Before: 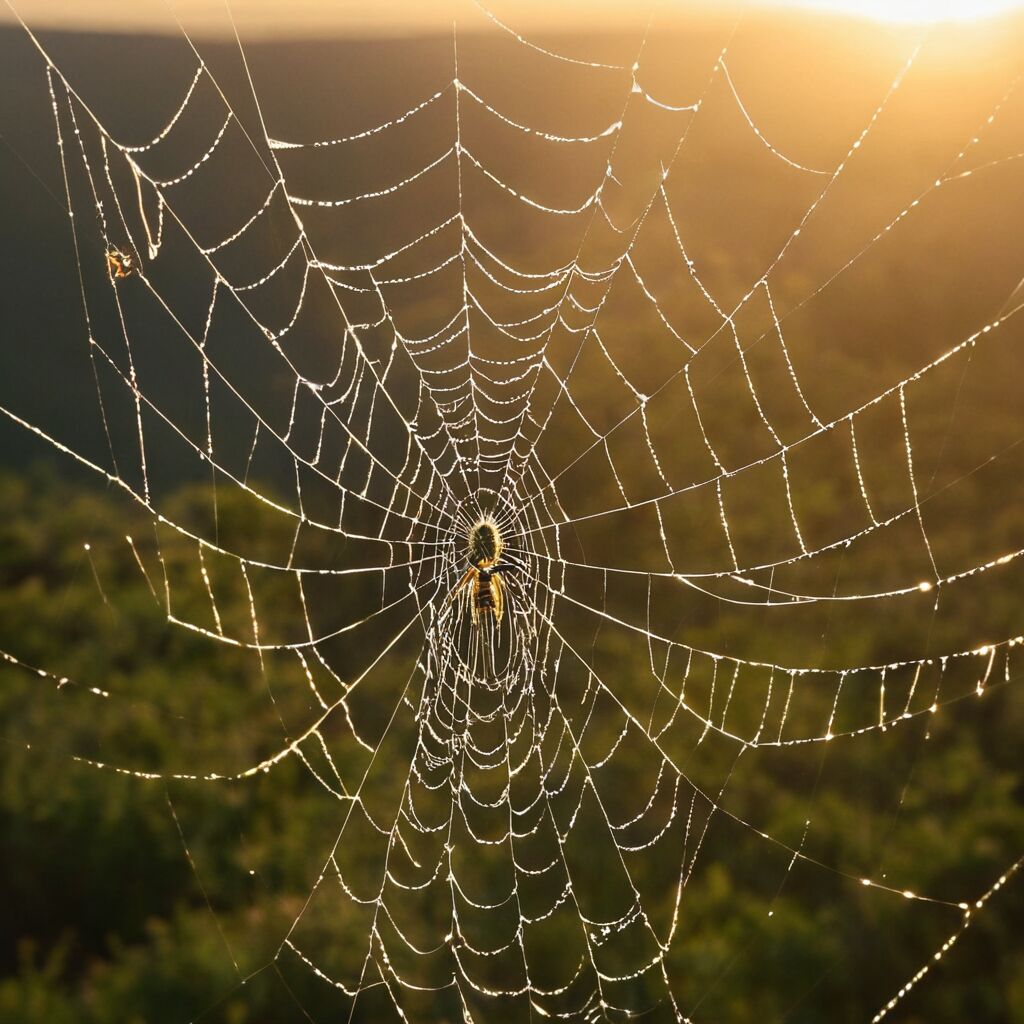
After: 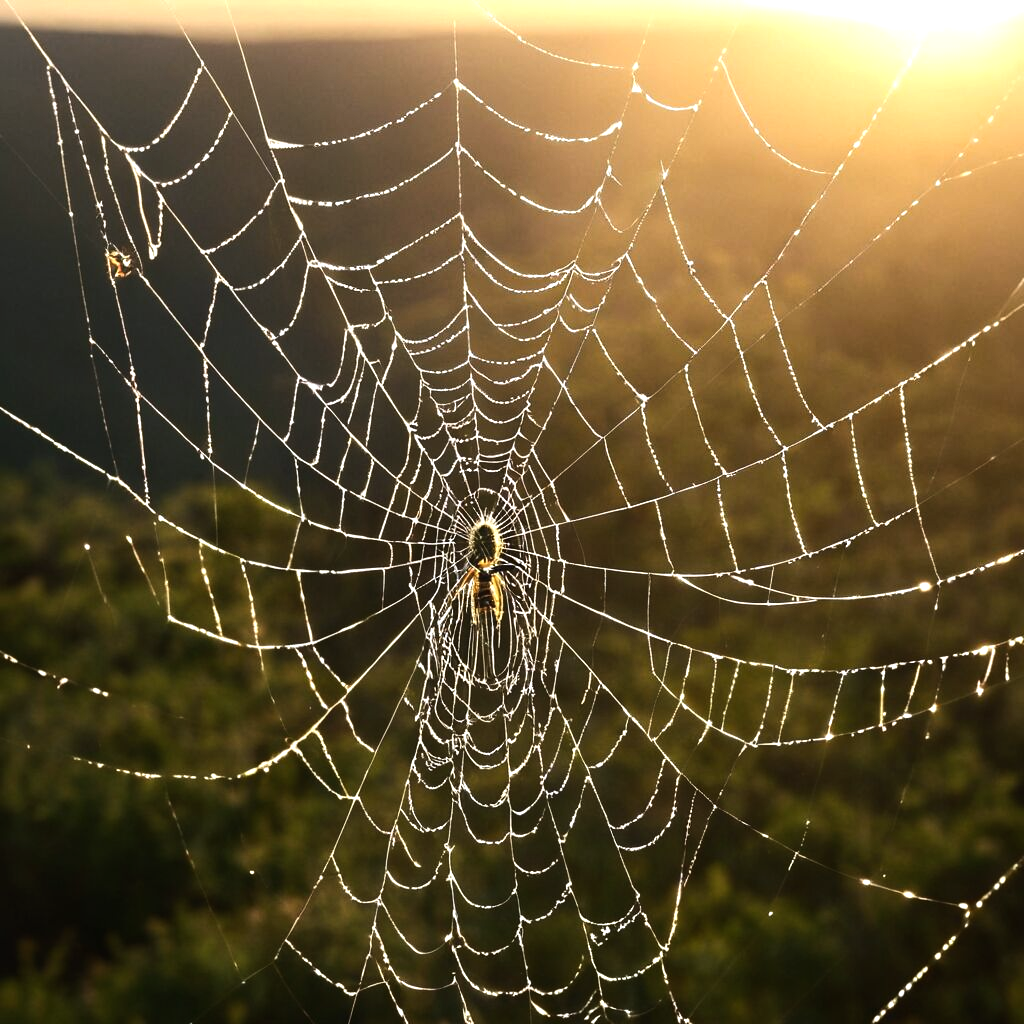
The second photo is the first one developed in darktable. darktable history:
white balance: red 0.98, blue 1.034
tone equalizer: -8 EV -0.75 EV, -7 EV -0.7 EV, -6 EV -0.6 EV, -5 EV -0.4 EV, -3 EV 0.4 EV, -2 EV 0.6 EV, -1 EV 0.7 EV, +0 EV 0.75 EV, edges refinement/feathering 500, mask exposure compensation -1.57 EV, preserve details no
